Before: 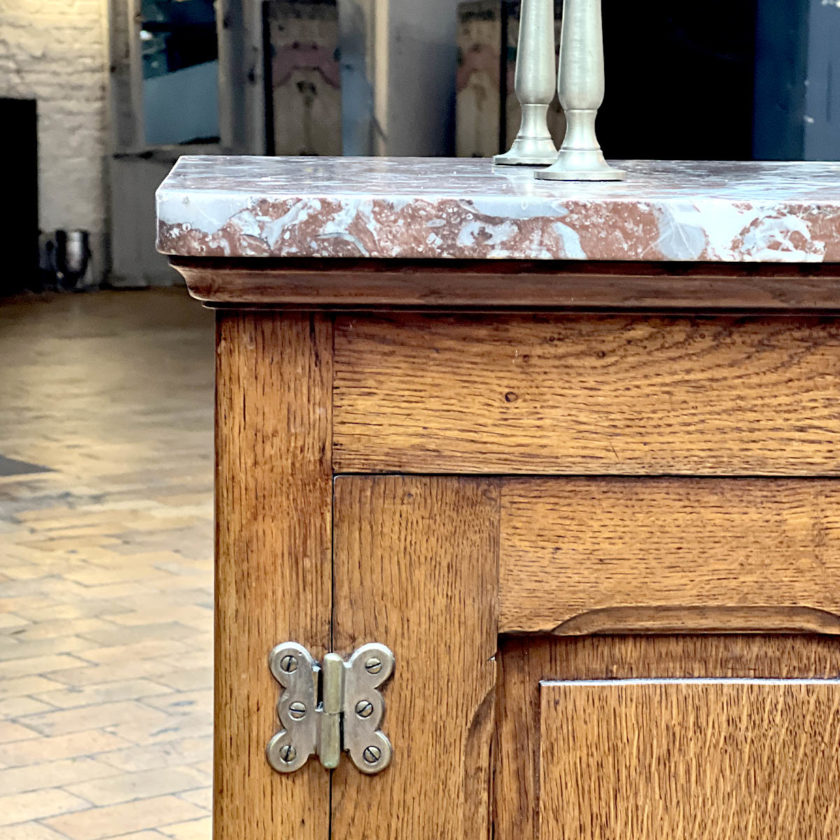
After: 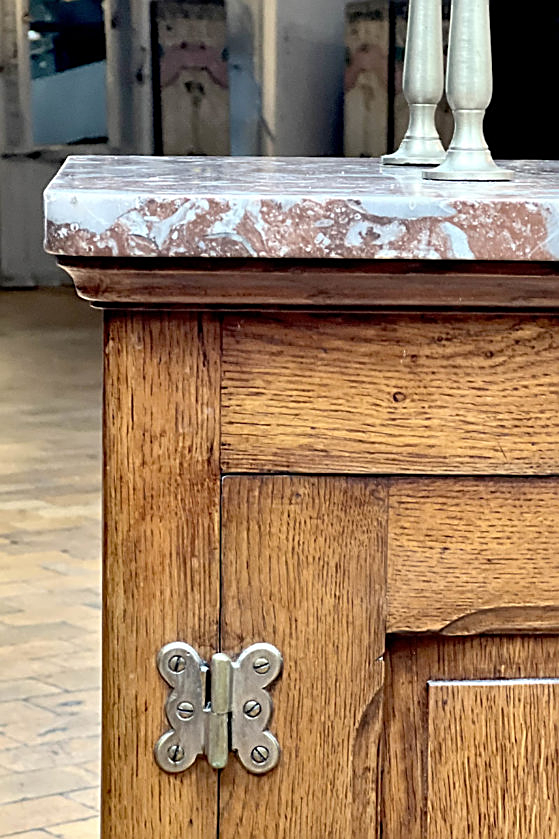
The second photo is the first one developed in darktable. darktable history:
shadows and highlights: shadows 49, highlights -41, soften with gaussian
sharpen: on, module defaults
crop and rotate: left 13.409%, right 19.924%
